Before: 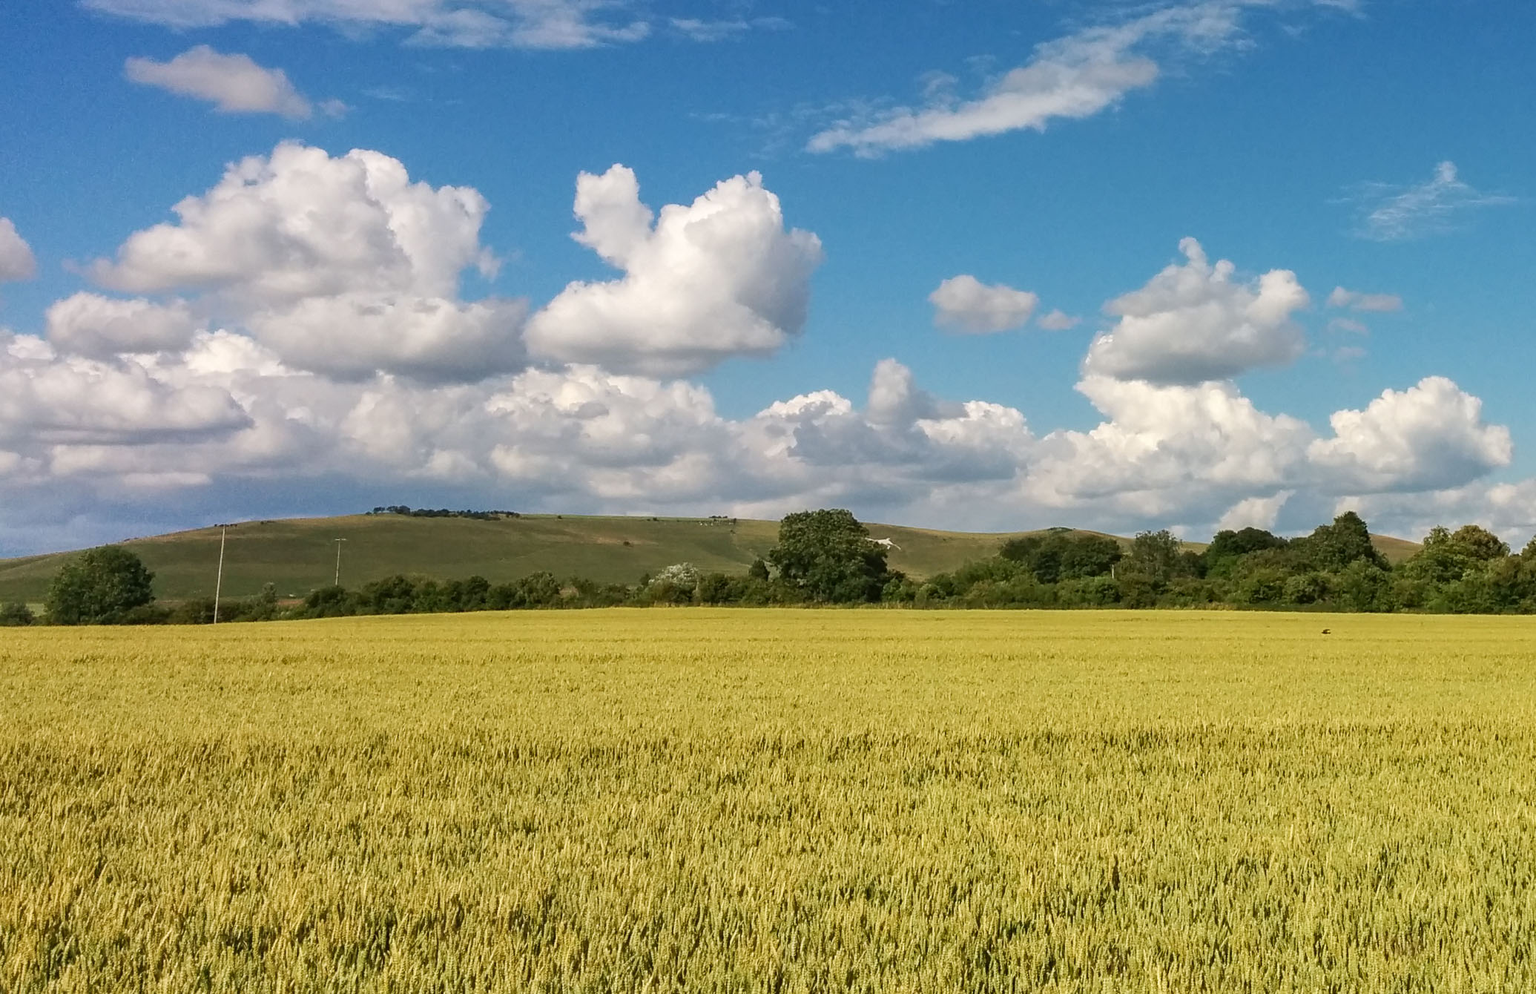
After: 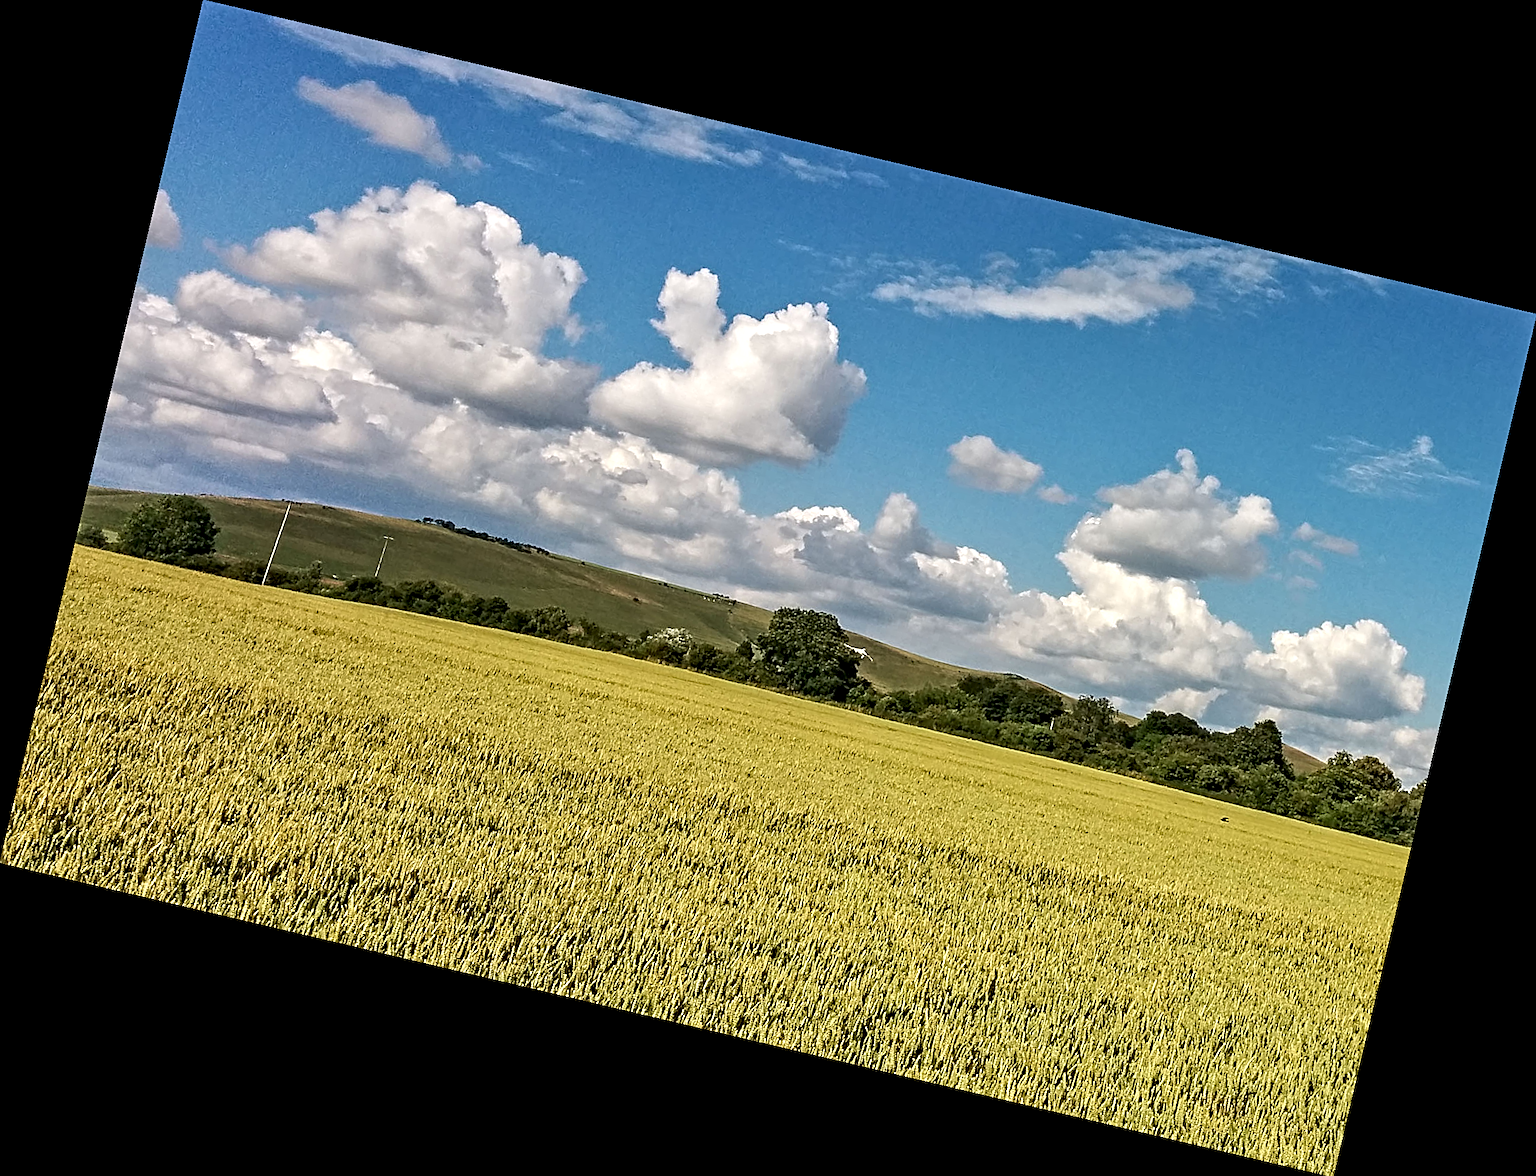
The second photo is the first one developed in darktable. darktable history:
rotate and perspective: rotation 13.27°, automatic cropping off
sharpen: on, module defaults
contrast equalizer: octaves 7, y [[0.5, 0.542, 0.583, 0.625, 0.667, 0.708], [0.5 ×6], [0.5 ×6], [0 ×6], [0 ×6]]
